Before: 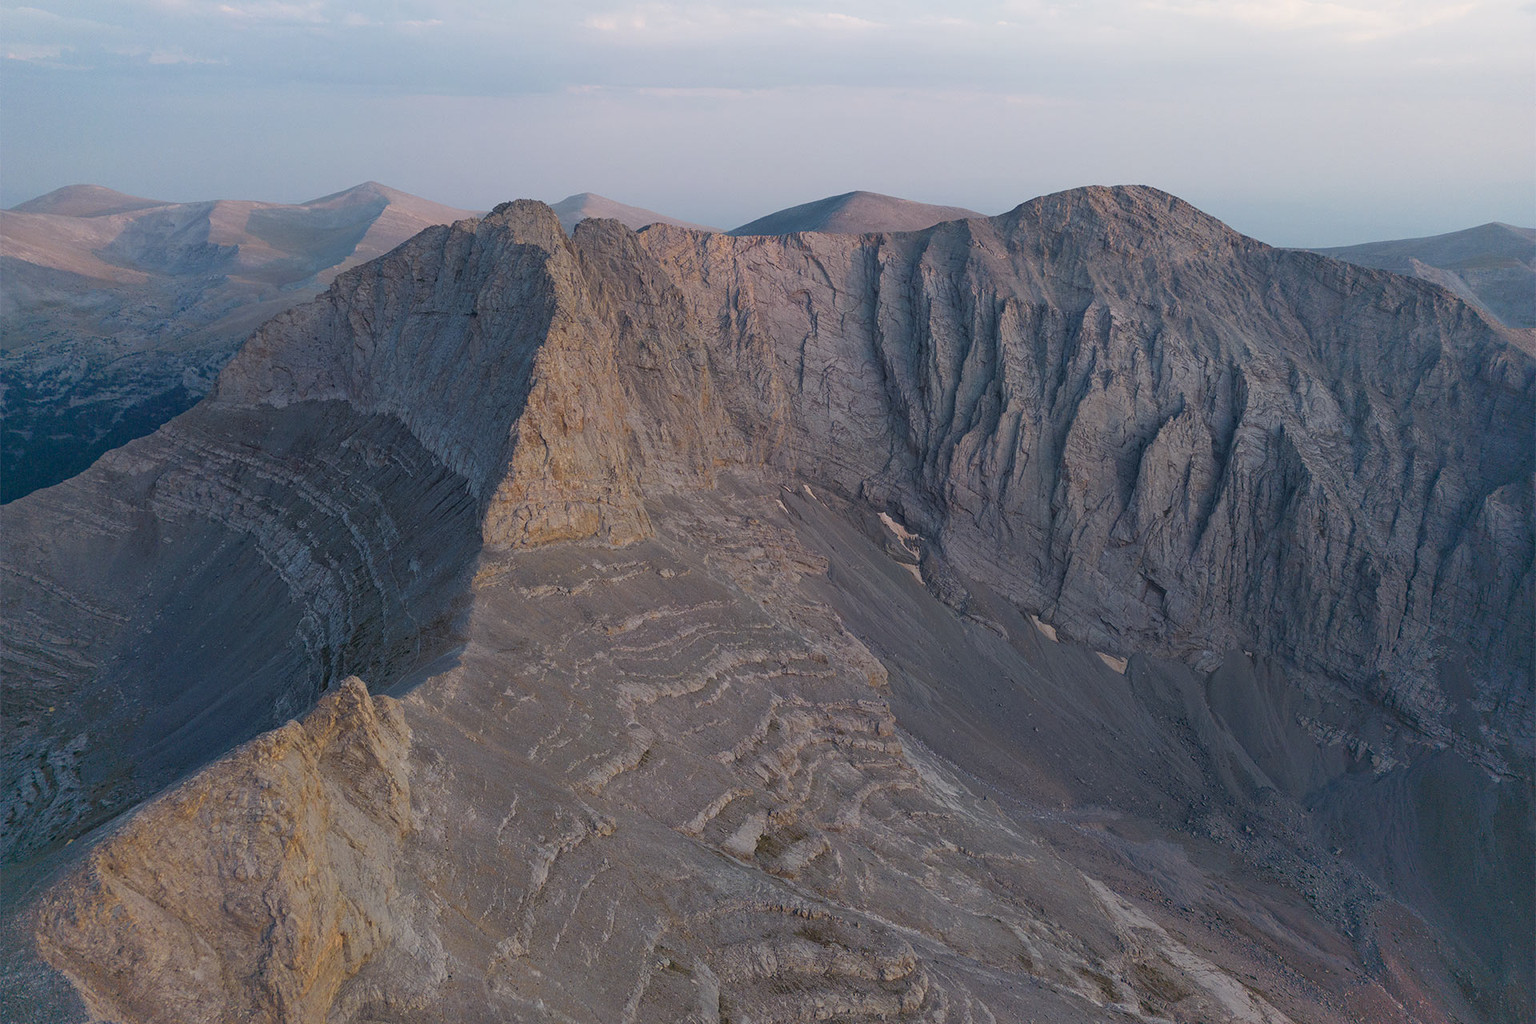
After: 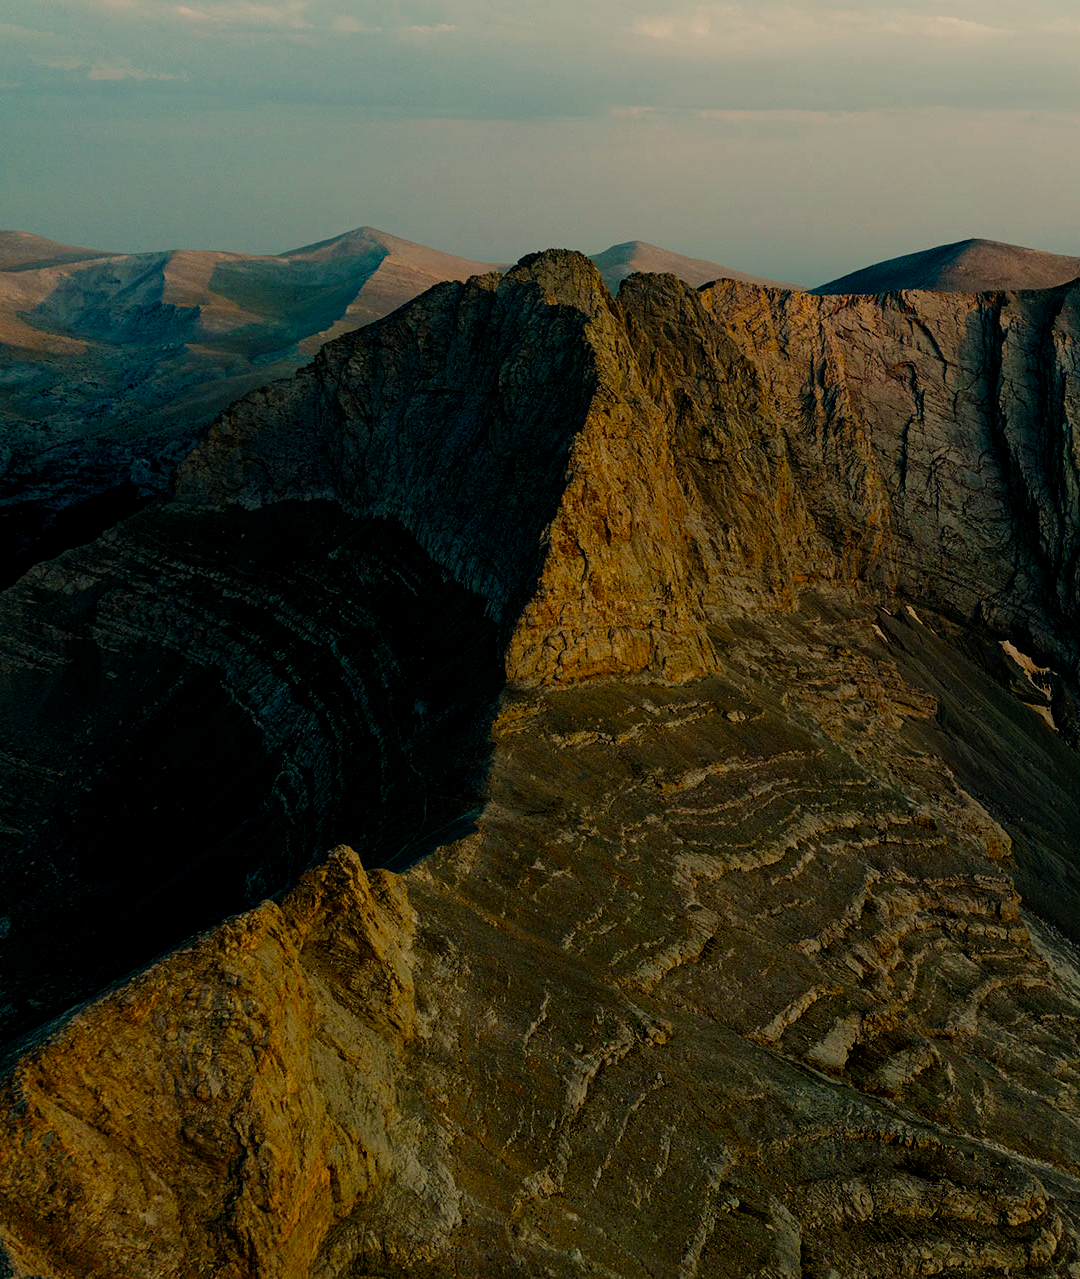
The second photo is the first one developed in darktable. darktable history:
color balance rgb: global offset › luminance -0.51%, perceptual saturation grading › global saturation 27.53%, perceptual saturation grading › highlights -25%, perceptual saturation grading › shadows 25%, perceptual brilliance grading › highlights 6.62%, perceptual brilliance grading › mid-tones 17.07%, perceptual brilliance grading › shadows -5.23%
color balance: mode lift, gamma, gain (sRGB), lift [1.014, 0.966, 0.918, 0.87], gamma [0.86, 0.734, 0.918, 0.976], gain [1.063, 1.13, 1.063, 0.86]
haze removal: adaptive false
filmic rgb: middle gray luminance 30%, black relative exposure -9 EV, white relative exposure 7 EV, threshold 6 EV, target black luminance 0%, hardness 2.94, latitude 2.04%, contrast 0.963, highlights saturation mix 5%, shadows ↔ highlights balance 12.16%, add noise in highlights 0, preserve chrominance no, color science v3 (2019), use custom middle-gray values true, iterations of high-quality reconstruction 0, contrast in highlights soft, enable highlight reconstruction true
crop: left 5.114%, right 38.589%
